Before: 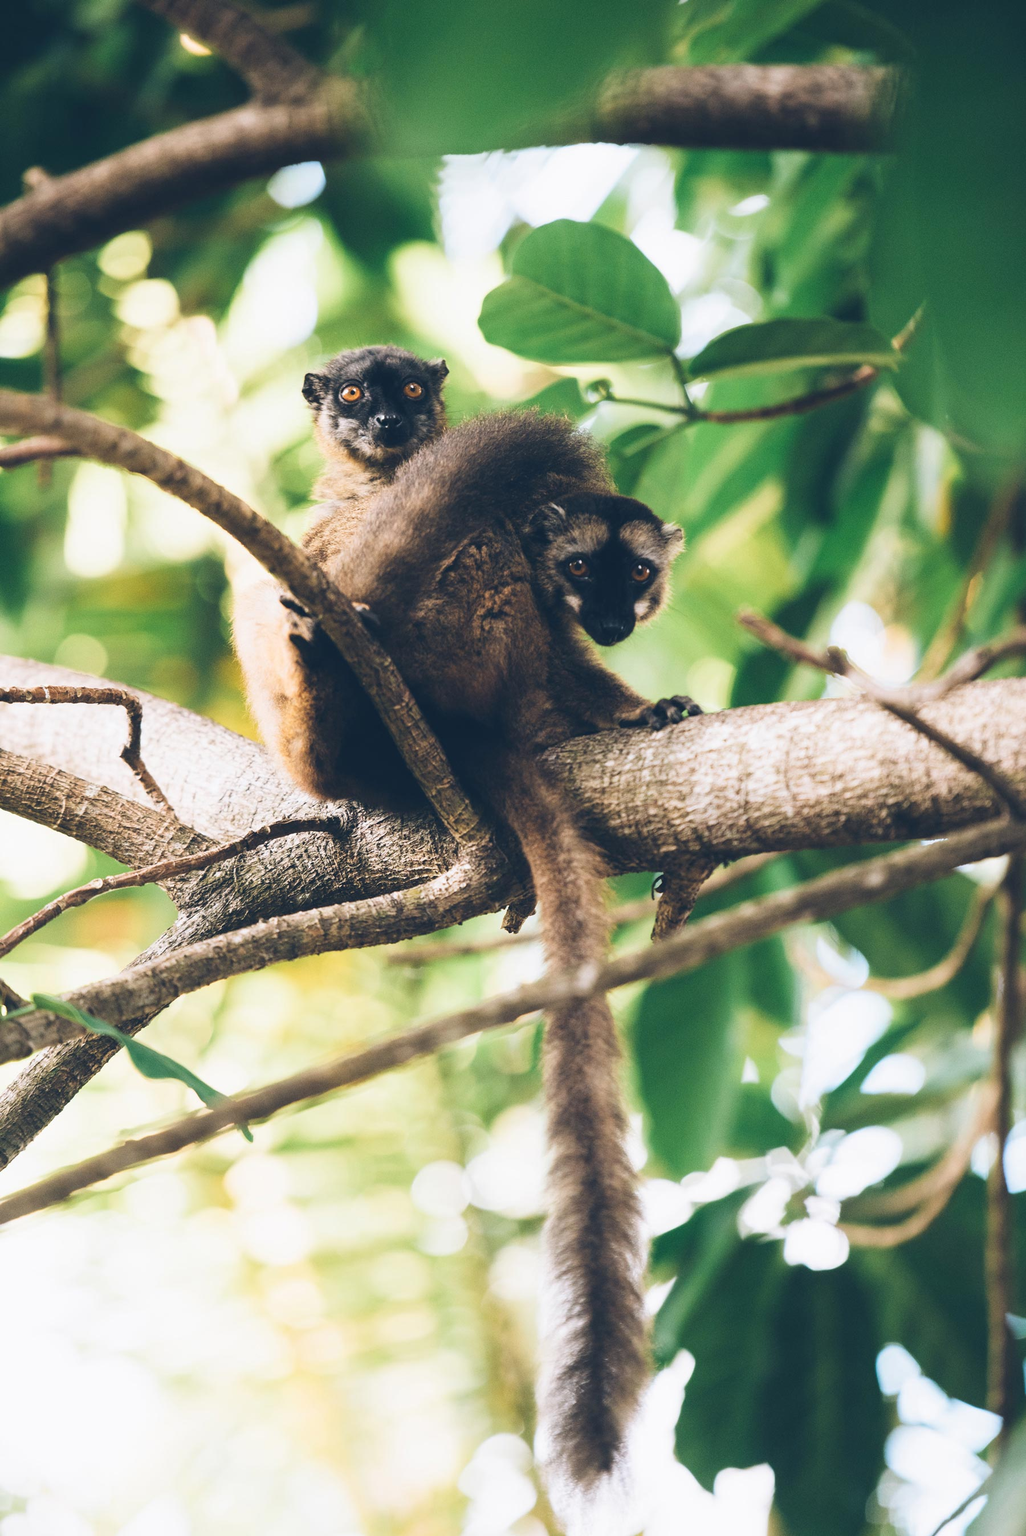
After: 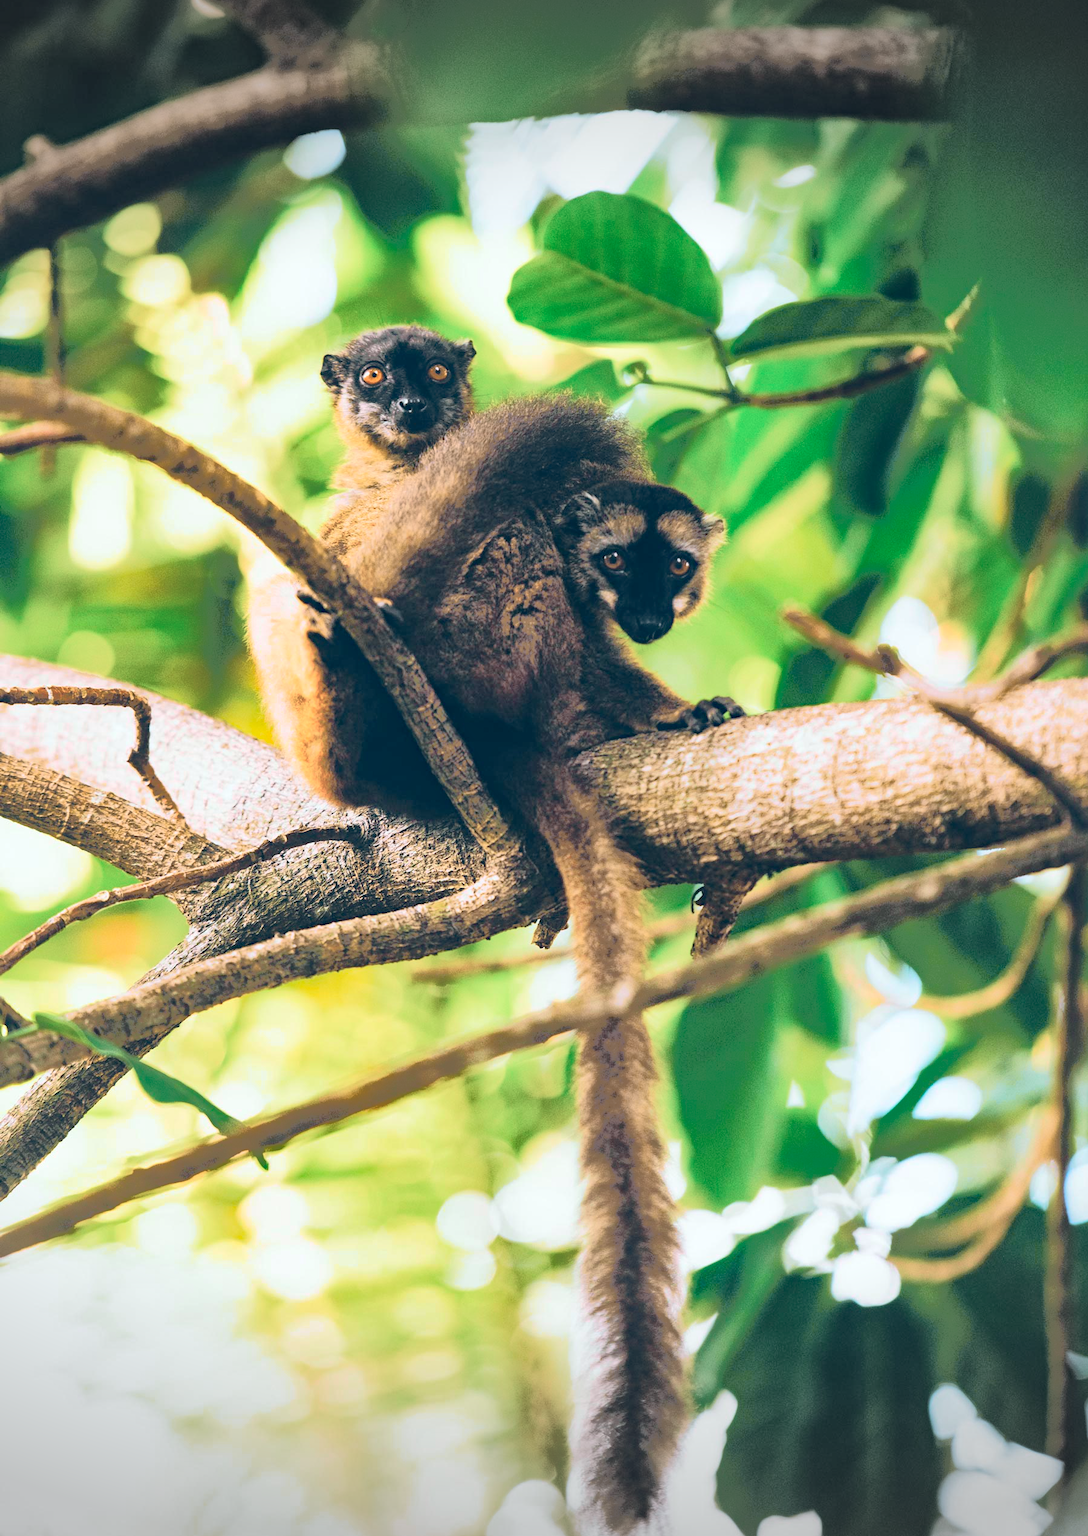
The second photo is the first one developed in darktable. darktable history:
exposure: black level correction 0, exposure 0.499 EV, compensate exposure bias true, compensate highlight preservation false
shadows and highlights: shadows 58.6, highlights -59.68
vignetting: fall-off start 100.88%, brightness -0.447, saturation -0.686, width/height ratio 1.309, unbound false
tone curve: curves: ch0 [(0, 0) (0.081, 0.033) (0.192, 0.124) (0.283, 0.238) (0.407, 0.476) (0.495, 0.521) (0.661, 0.756) (0.788, 0.87) (1, 0.951)]; ch1 [(0, 0) (0.161, 0.092) (0.35, 0.33) (0.392, 0.392) (0.427, 0.426) (0.479, 0.472) (0.505, 0.497) (0.521, 0.524) (0.567, 0.56) (0.583, 0.592) (0.625, 0.627) (0.678, 0.733) (1, 1)]; ch2 [(0, 0) (0.346, 0.362) (0.404, 0.427) (0.502, 0.499) (0.531, 0.523) (0.544, 0.561) (0.58, 0.59) (0.629, 0.642) (0.717, 0.678) (1, 1)], color space Lab, independent channels, preserve colors none
haze removal: strength 0.291, distance 0.252, compatibility mode true, adaptive false
crop and rotate: top 2.594%, bottom 3.12%
